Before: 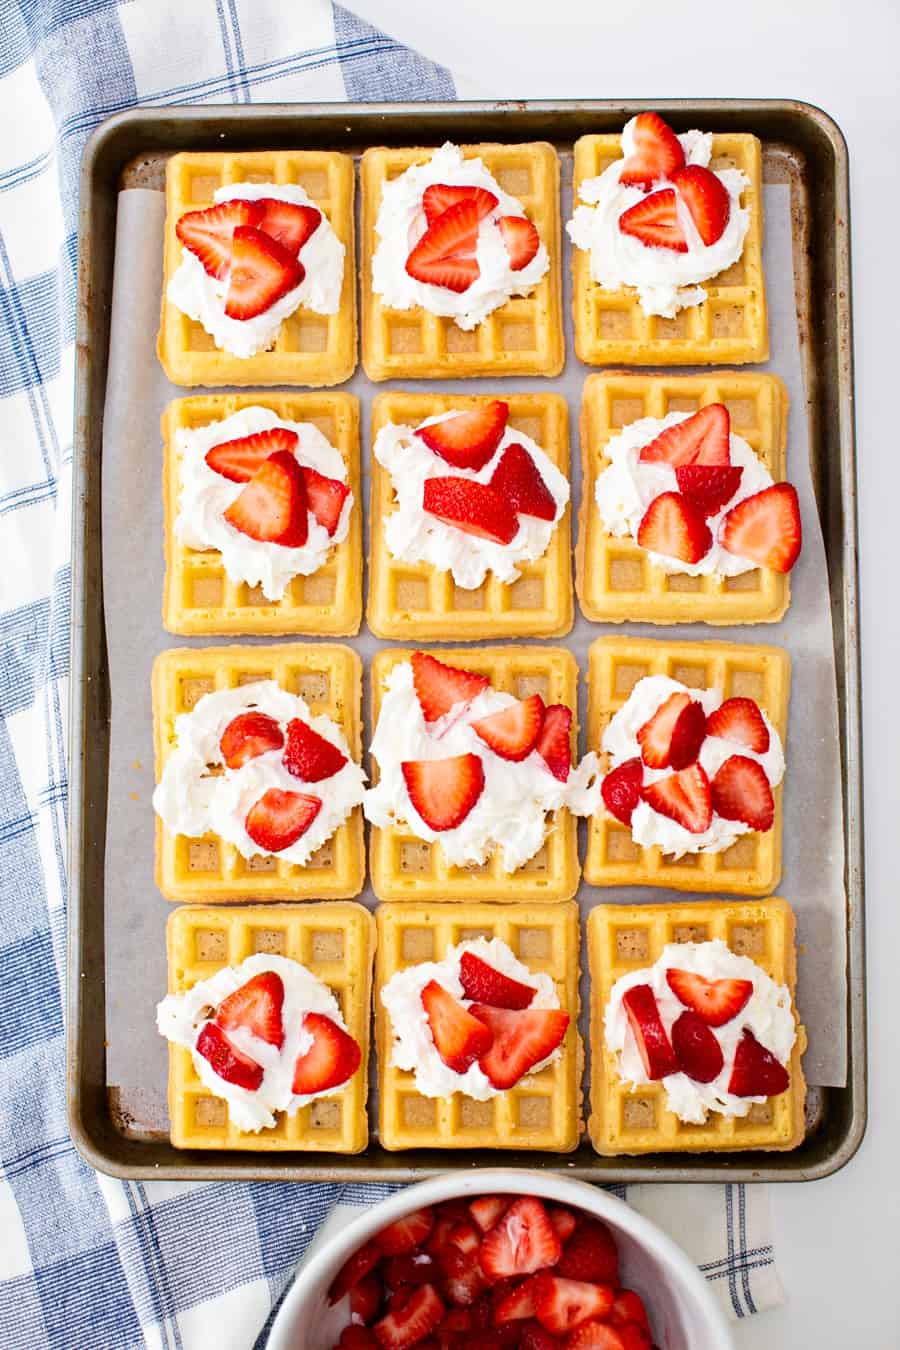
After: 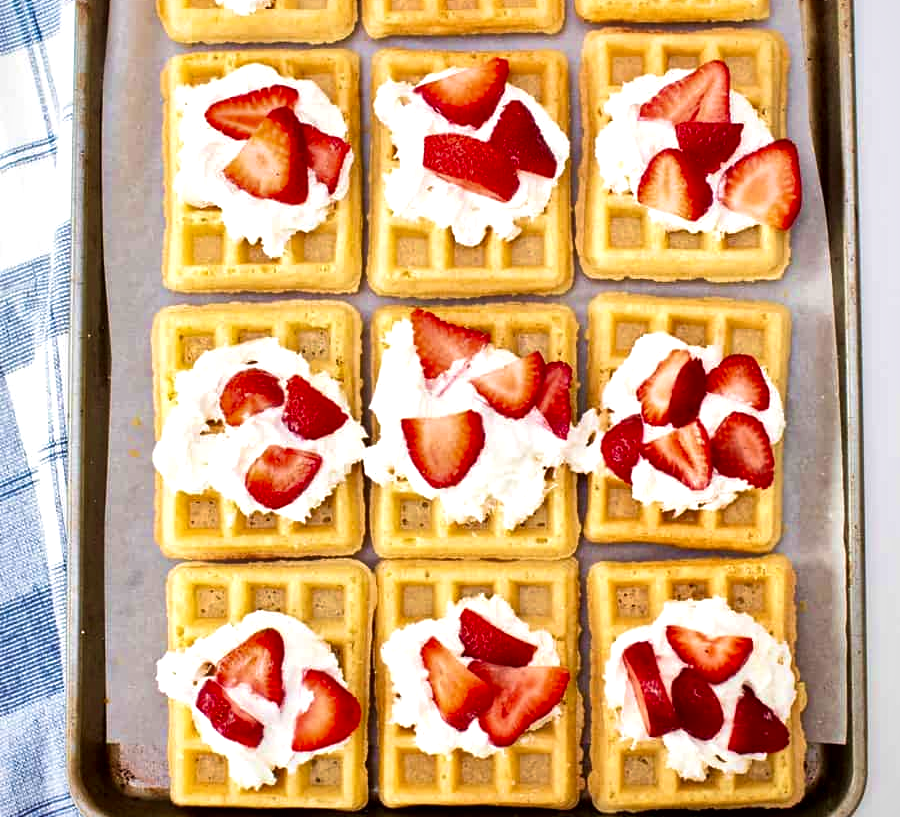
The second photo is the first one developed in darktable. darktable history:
velvia: strength 44.34%
crop and rotate: top 25.422%, bottom 14.038%
local contrast: mode bilateral grid, contrast 69, coarseness 75, detail 180%, midtone range 0.2
exposure: compensate highlight preservation false
